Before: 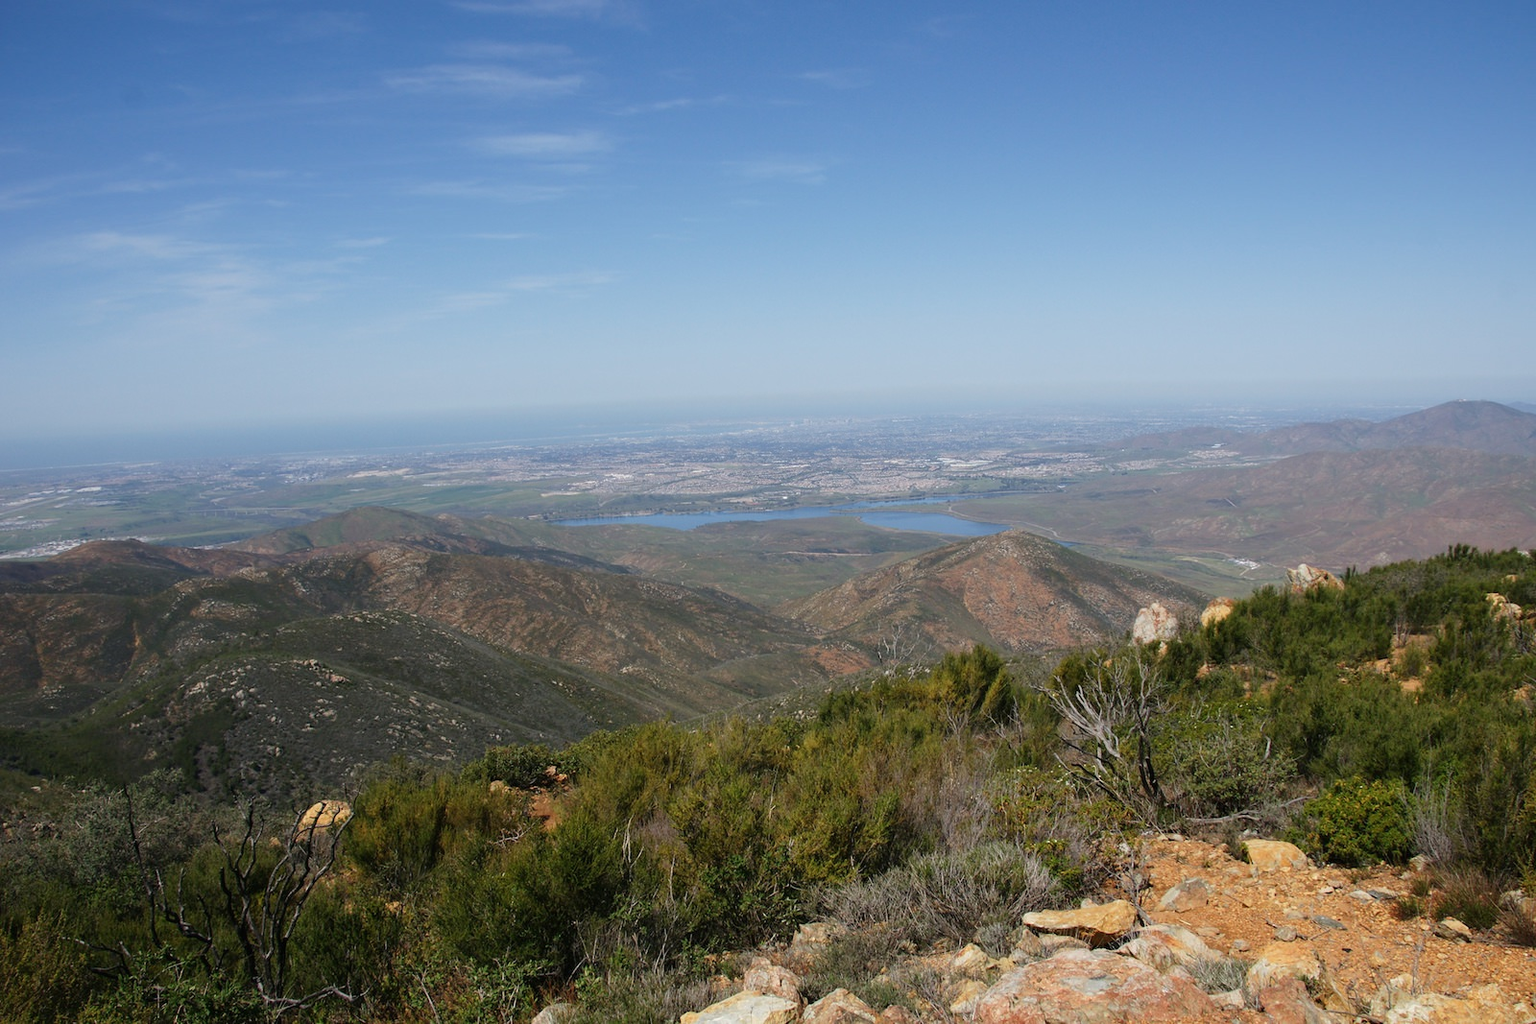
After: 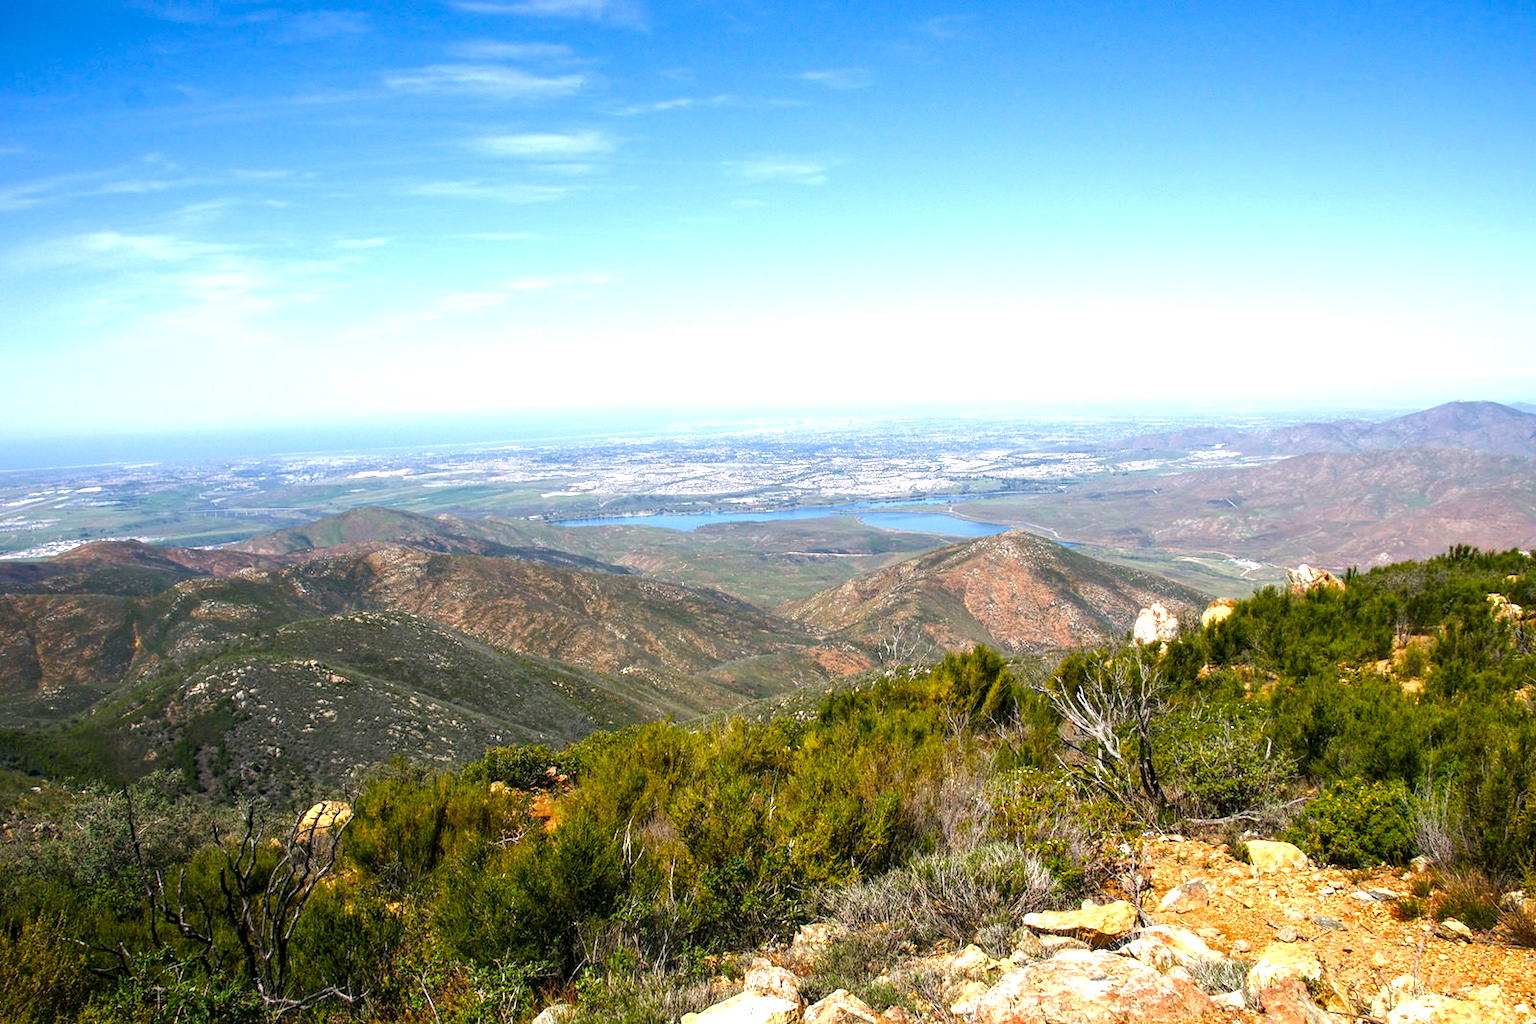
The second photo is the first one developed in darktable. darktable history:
color balance rgb: perceptual saturation grading › global saturation 0.117%, perceptual saturation grading › highlights -17.661%, perceptual saturation grading › mid-tones 32.377%, perceptual saturation grading › shadows 50.273%, perceptual brilliance grading › global brilliance 29.967%, global vibrance 20.601%
exposure: exposure 0.203 EV, compensate highlight preservation false
levels: levels [0, 0.51, 1]
local contrast: detail 130%
crop: left 0.052%
